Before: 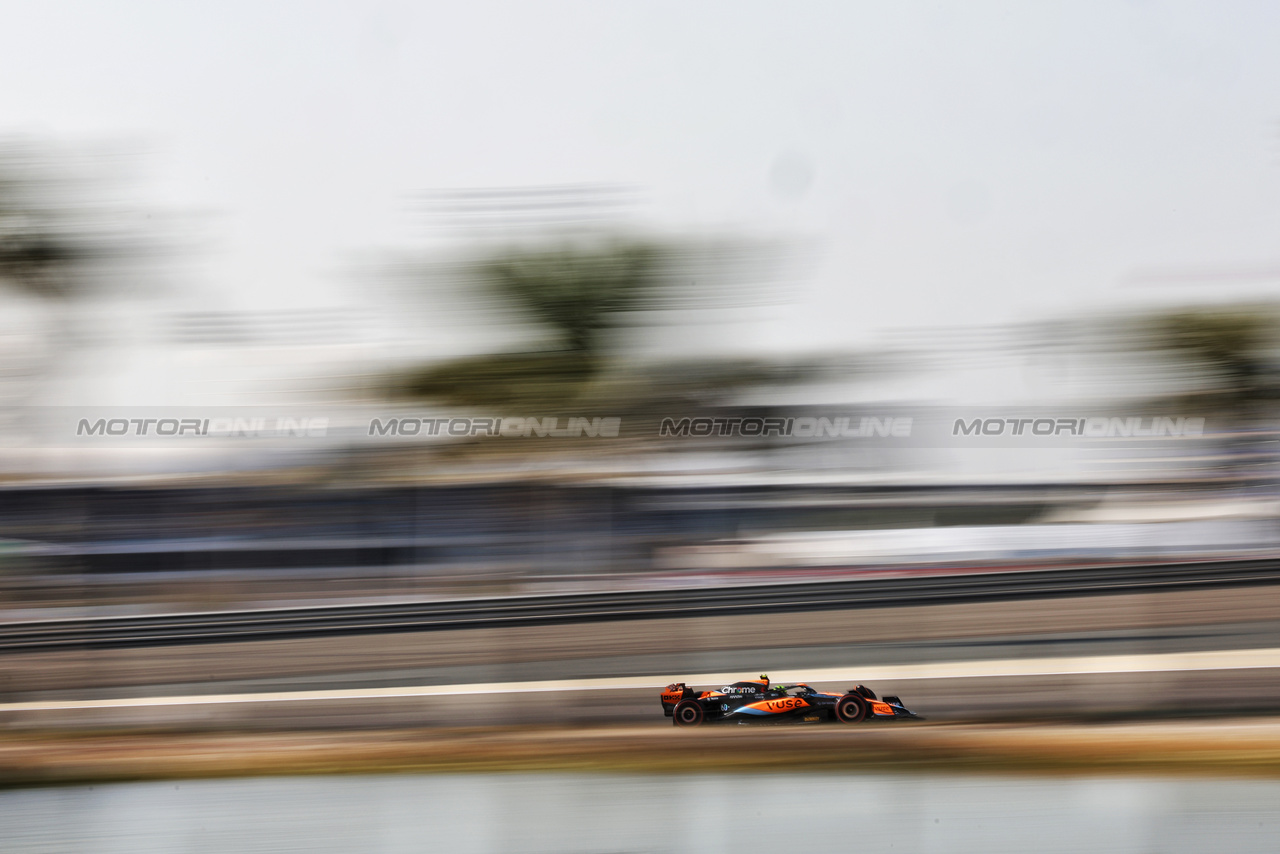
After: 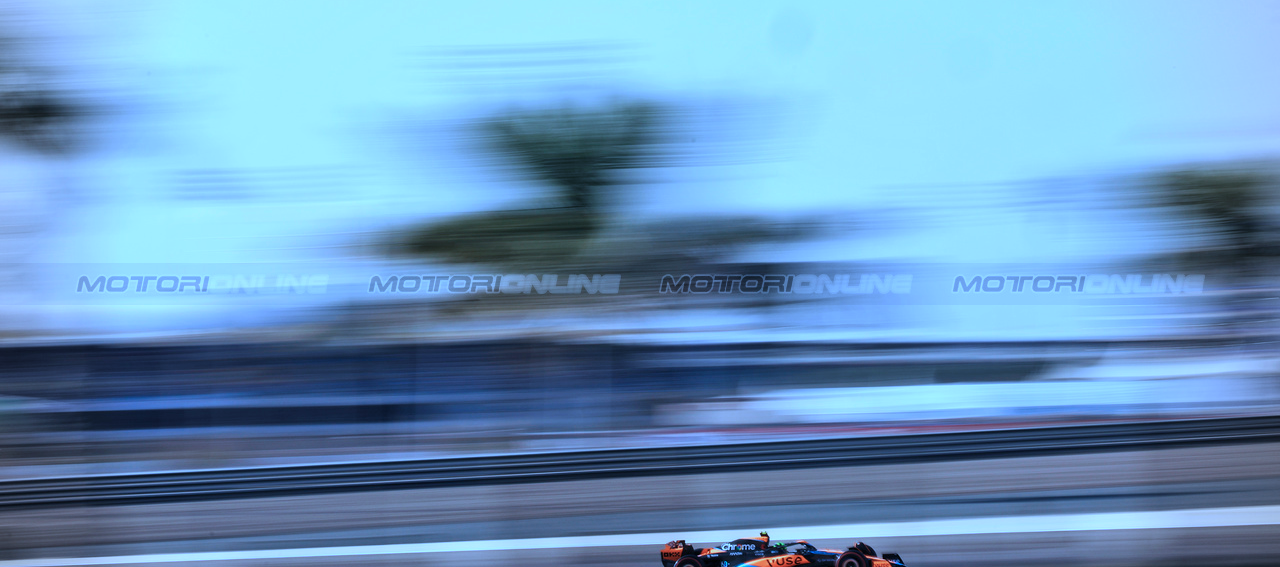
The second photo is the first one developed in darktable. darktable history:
crop: top 16.762%, bottom 16.767%
color calibration: illuminant as shot in camera, x 0.443, y 0.414, temperature 2933.25 K, saturation algorithm version 1 (2020)
vignetting: center (-0.013, 0)
